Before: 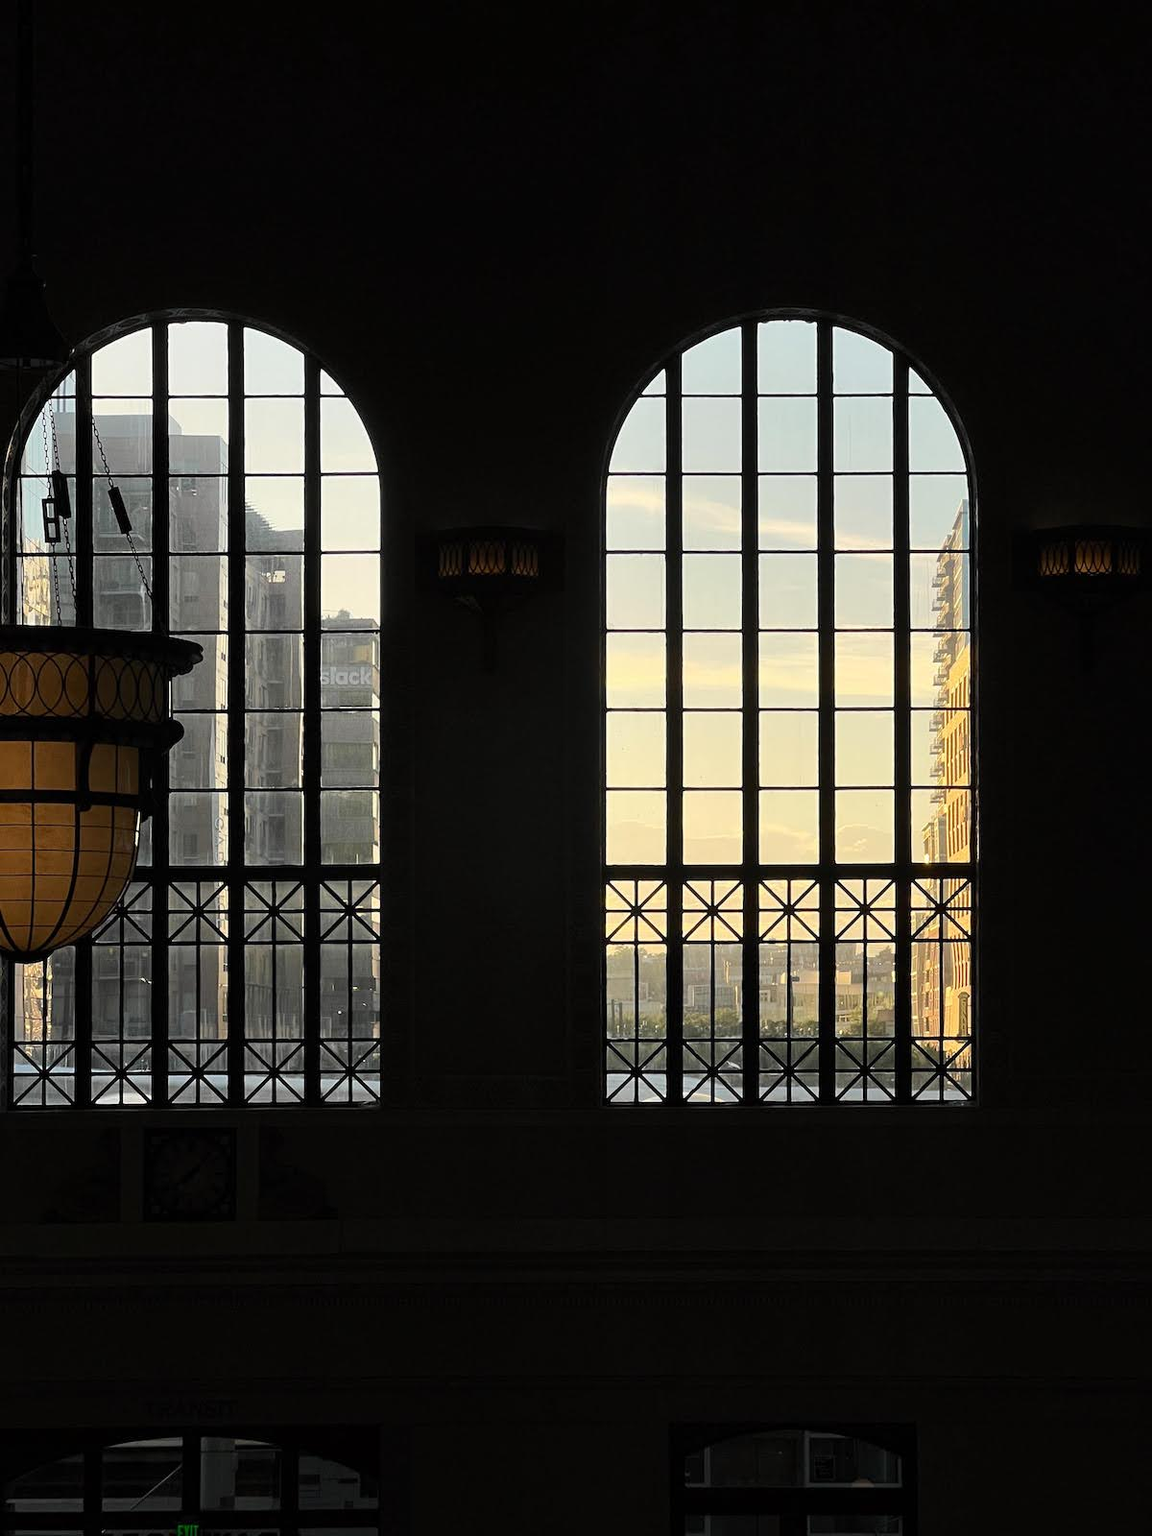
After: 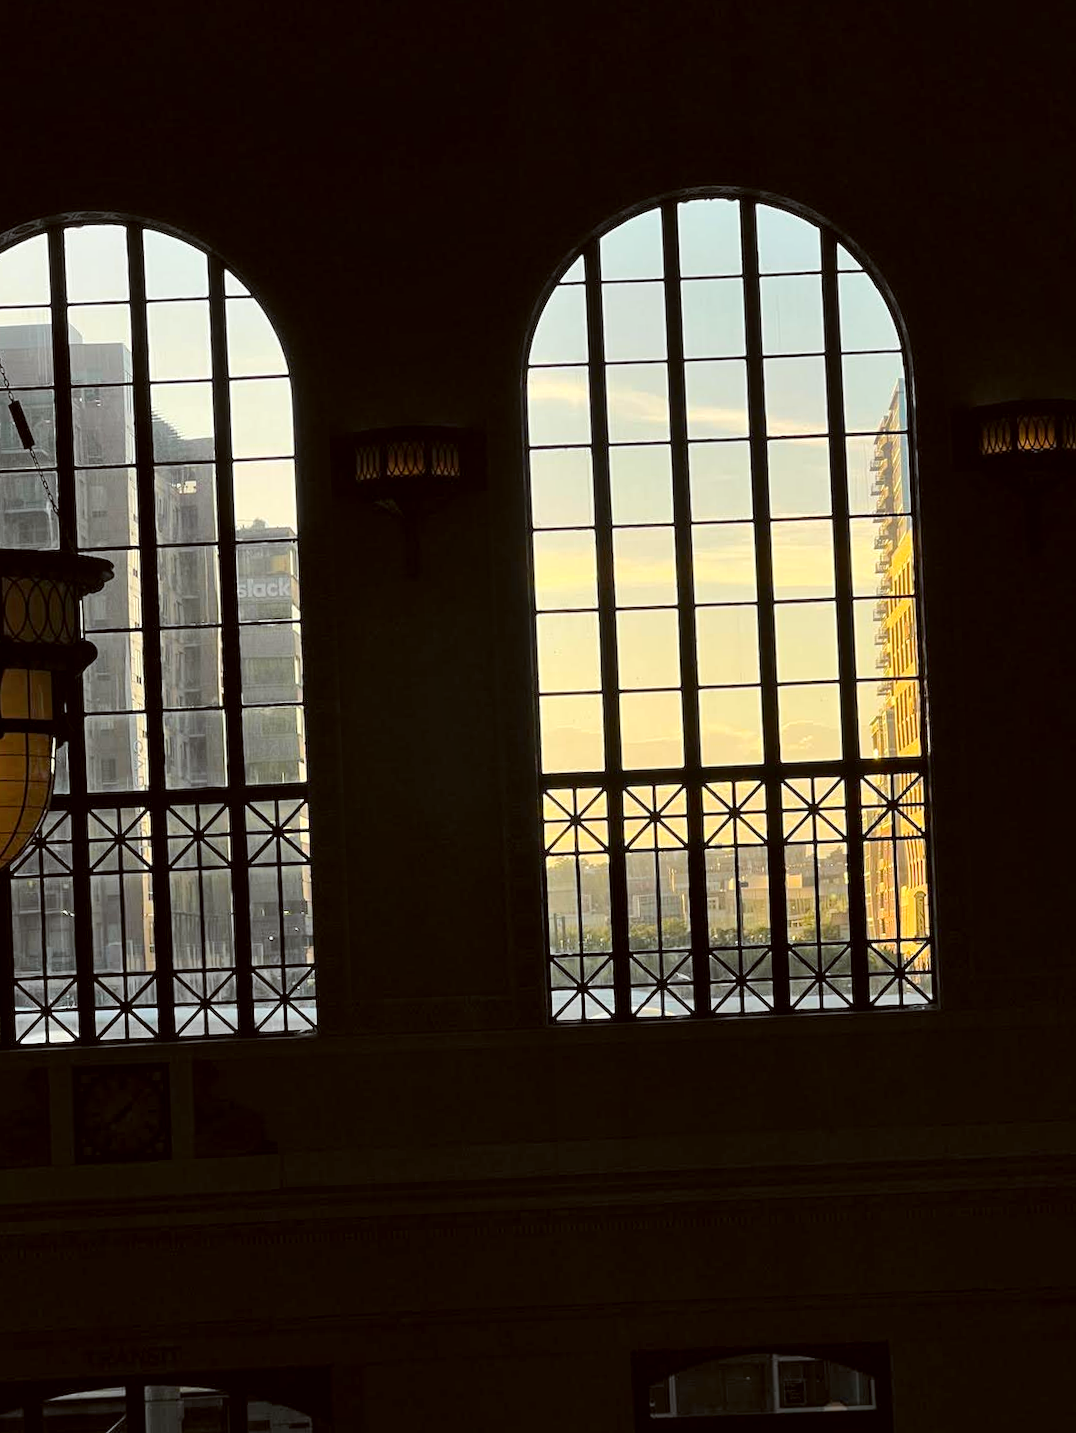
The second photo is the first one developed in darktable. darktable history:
local contrast: highlights 105%, shadows 103%, detail 120%, midtone range 0.2
shadows and highlights: shadows 37.83, highlights -27.31, soften with gaussian
crop and rotate: angle 2.29°, left 5.604%, top 5.719%
color correction: highlights a* -3.45, highlights b* -7, shadows a* 3.25, shadows b* 5.6
color balance rgb: highlights gain › chroma 2.047%, highlights gain › hue 71.52°, perceptual saturation grading › global saturation 30.525%, perceptual brilliance grading › global brilliance 2.738%, perceptual brilliance grading › highlights -3.246%, perceptual brilliance grading › shadows 3.594%
